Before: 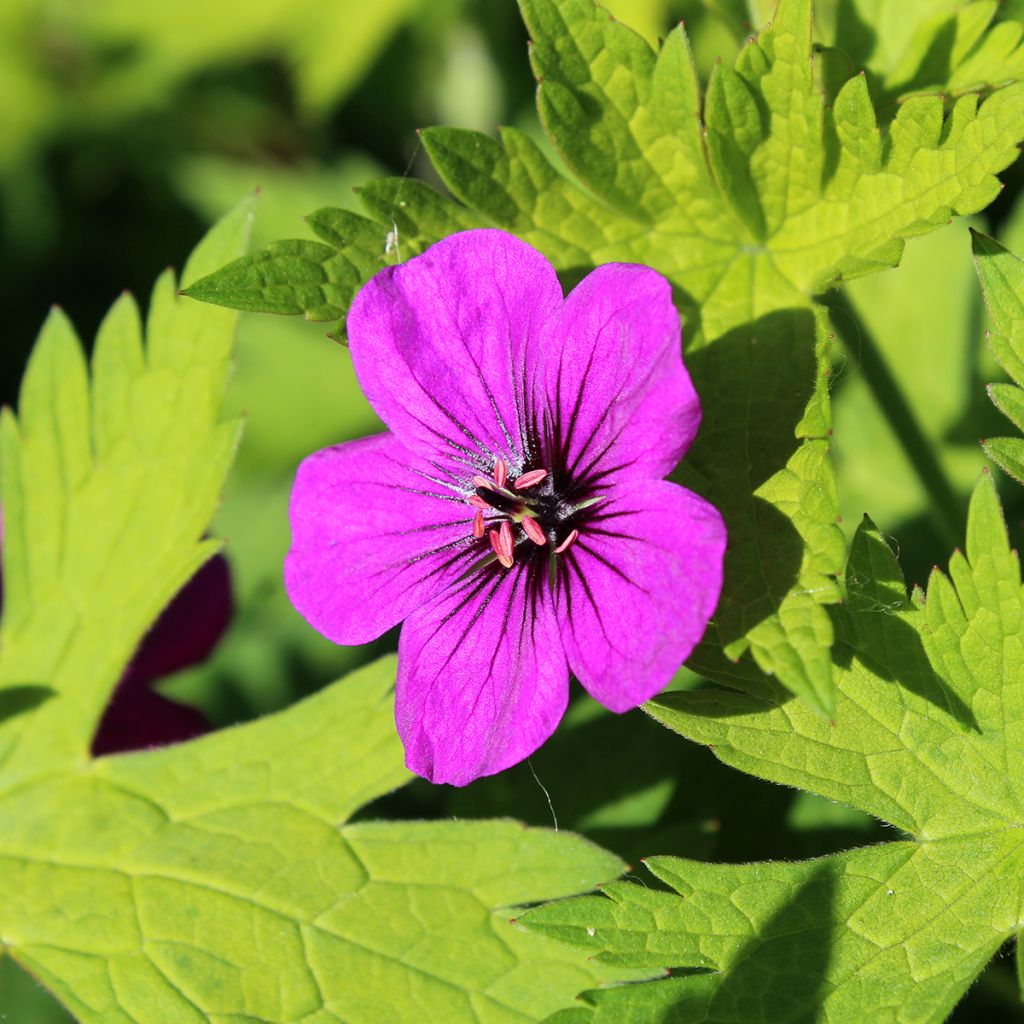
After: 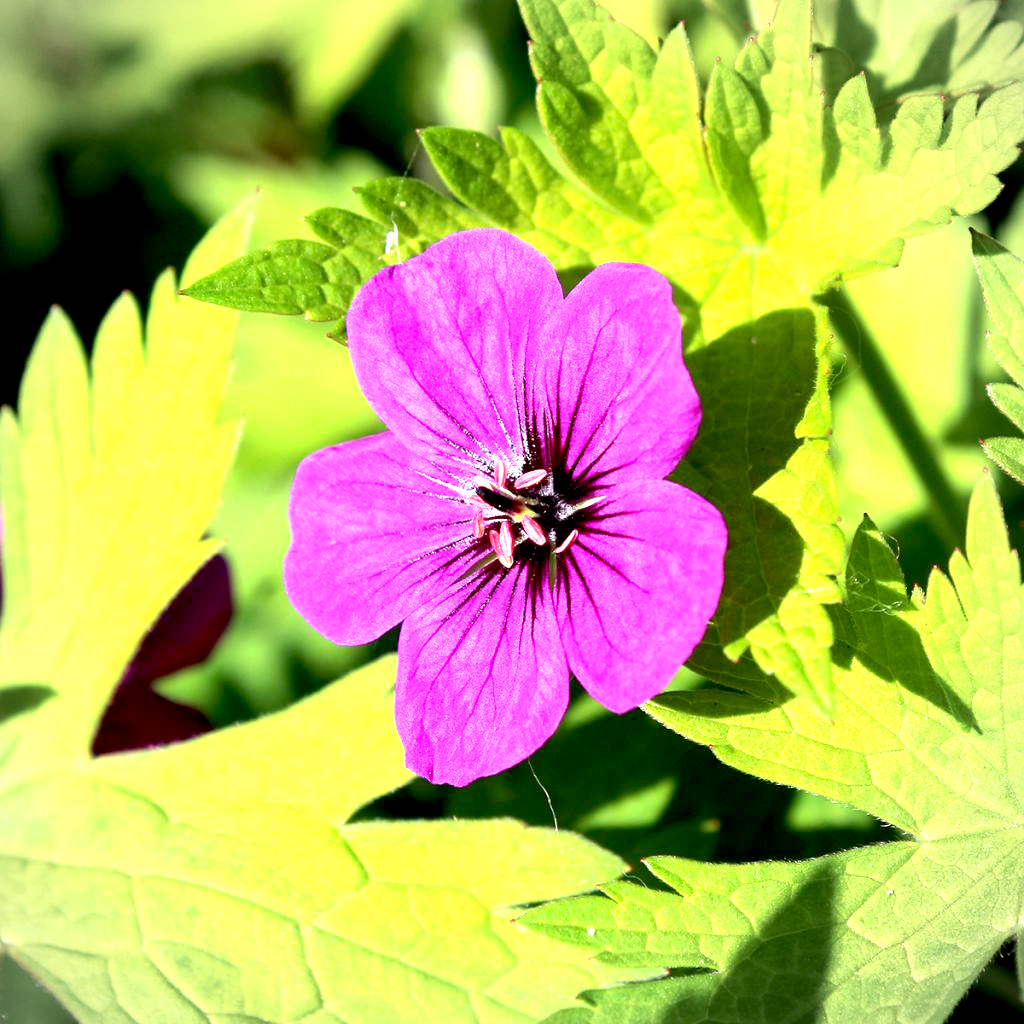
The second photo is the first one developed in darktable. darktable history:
exposure: black level correction 0.009, exposure 1.425 EV, compensate highlight preservation false
vignetting: fall-off radius 60.65%
